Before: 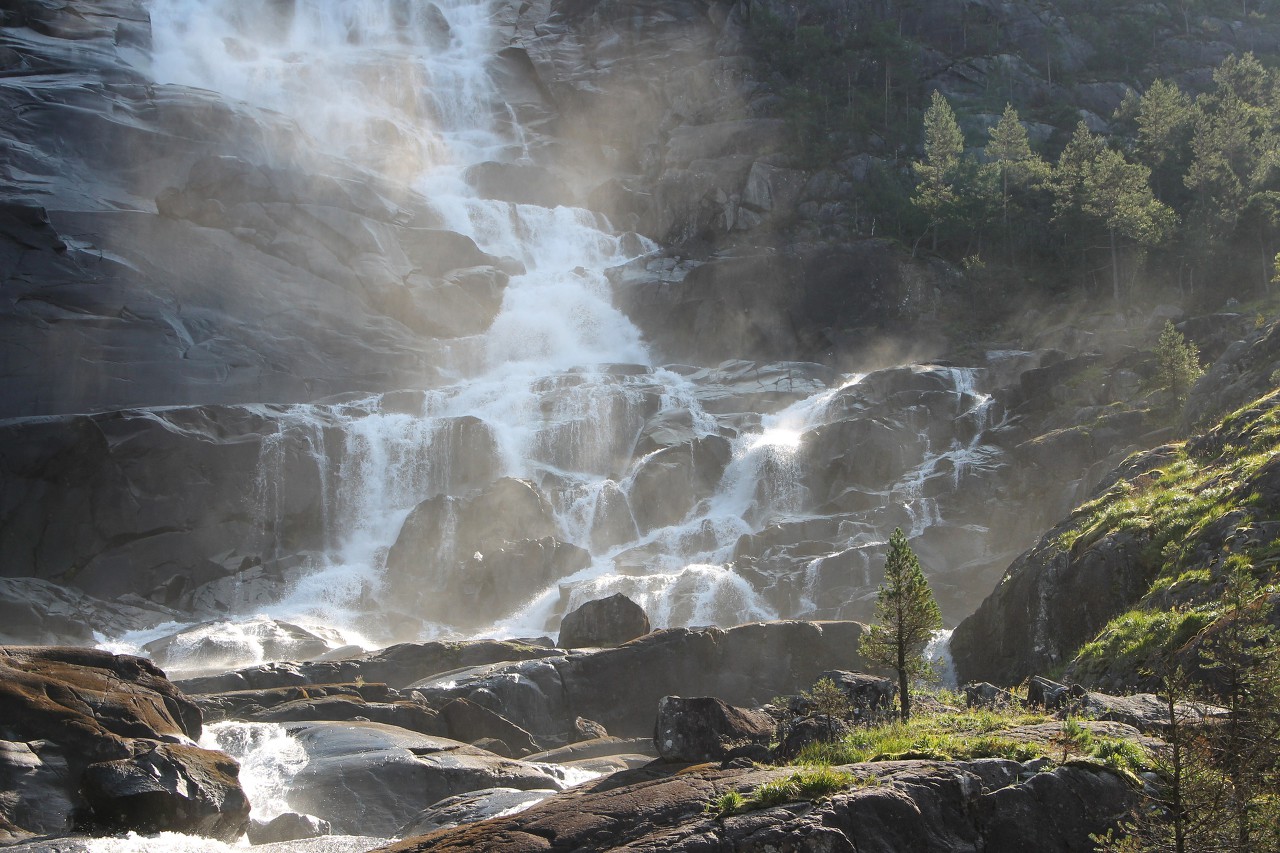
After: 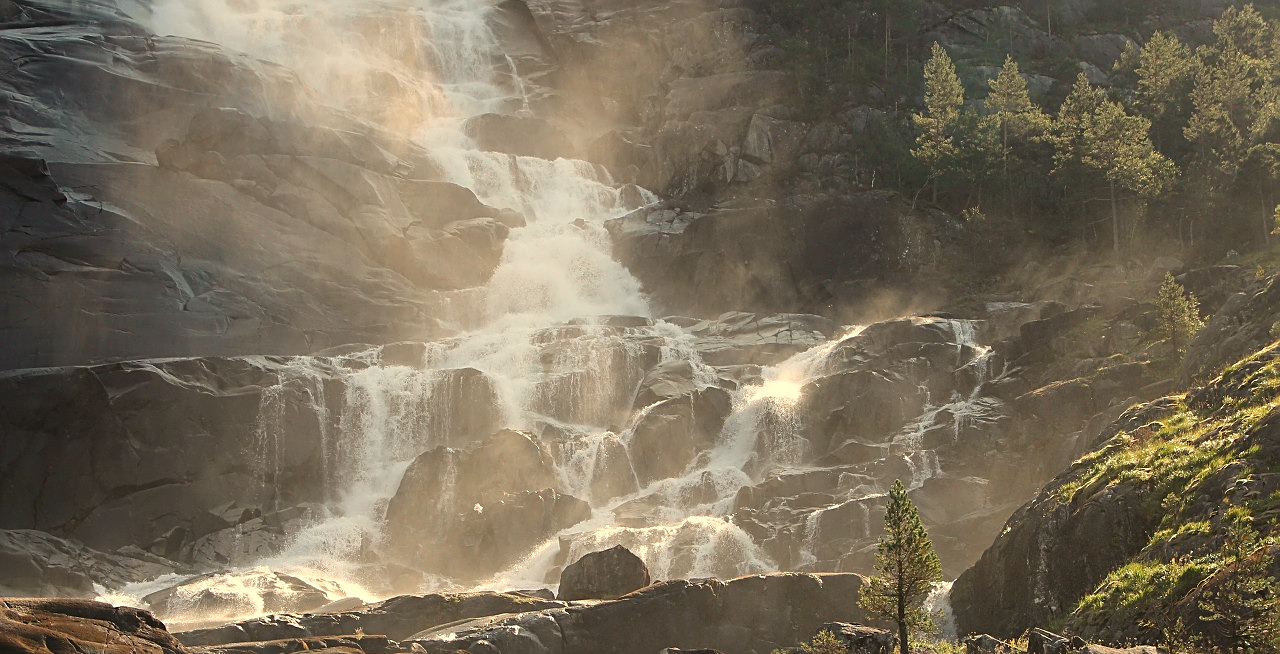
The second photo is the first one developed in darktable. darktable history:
crop: top 5.667%, bottom 17.637%
white balance: red 1.123, blue 0.83
sharpen: on, module defaults
